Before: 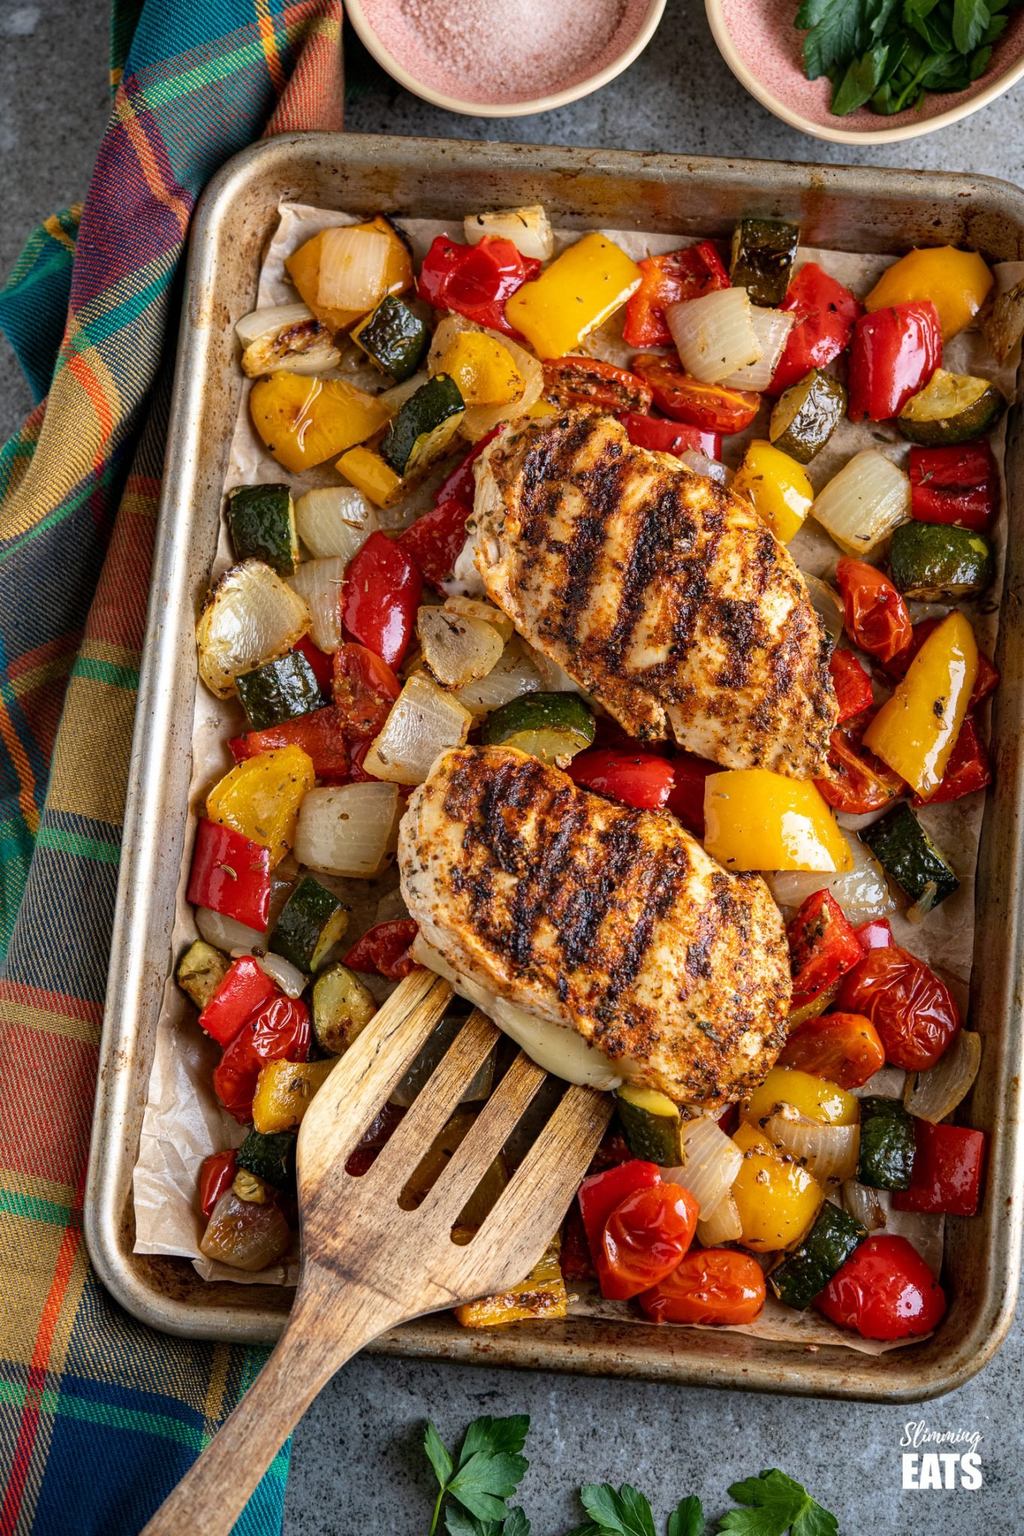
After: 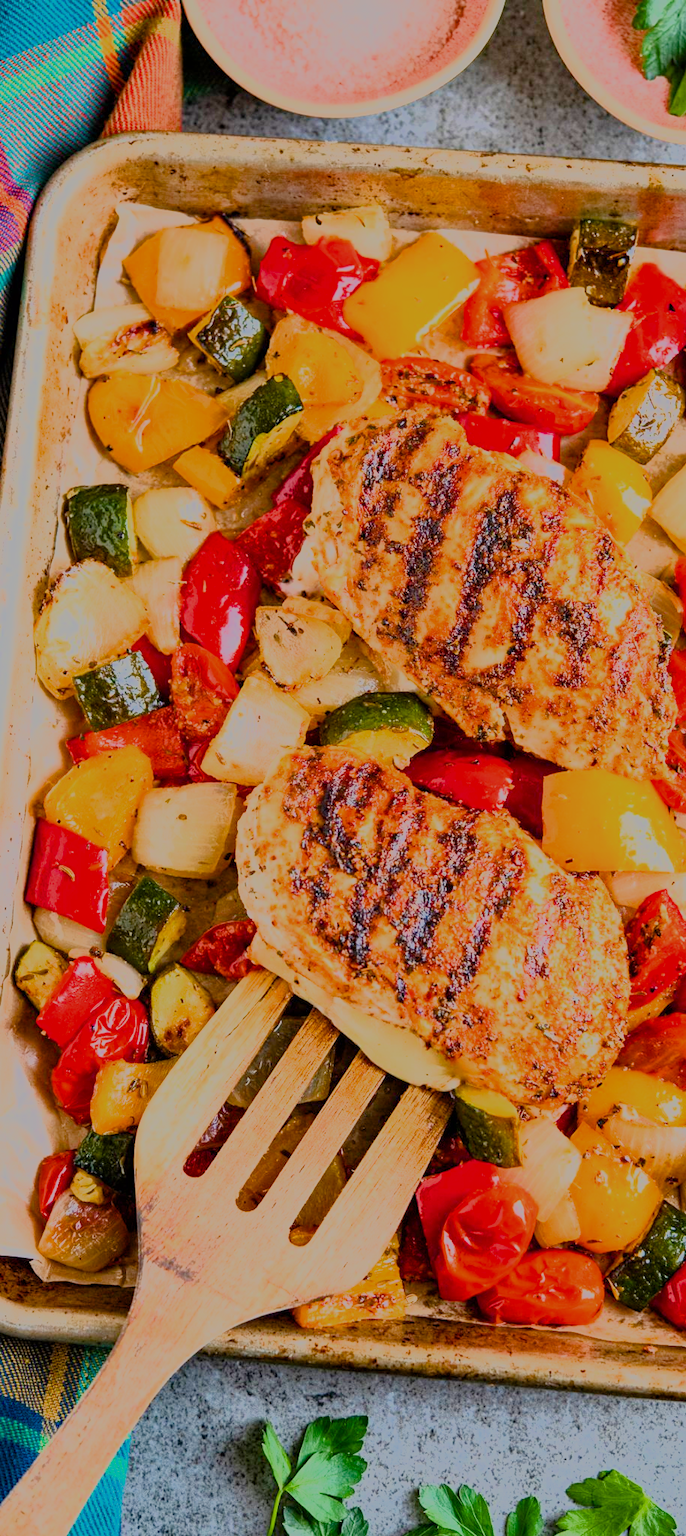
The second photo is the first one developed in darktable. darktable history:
exposure: exposure 1.211 EV, compensate exposure bias true, compensate highlight preservation false
filmic rgb: black relative exposure -13.03 EV, white relative exposure 4.05 EV, target white luminance 85.051%, hardness 6.28, latitude 42.32%, contrast 0.859, shadows ↔ highlights balance 8.34%, color science v6 (2022)
crop and rotate: left 15.852%, right 17.05%
contrast brightness saturation: contrast 0.095, brightness 0.032, saturation 0.089
color balance rgb: perceptual saturation grading › global saturation 20%, perceptual saturation grading › highlights -25.173%, perceptual saturation grading › shadows 49.494%
